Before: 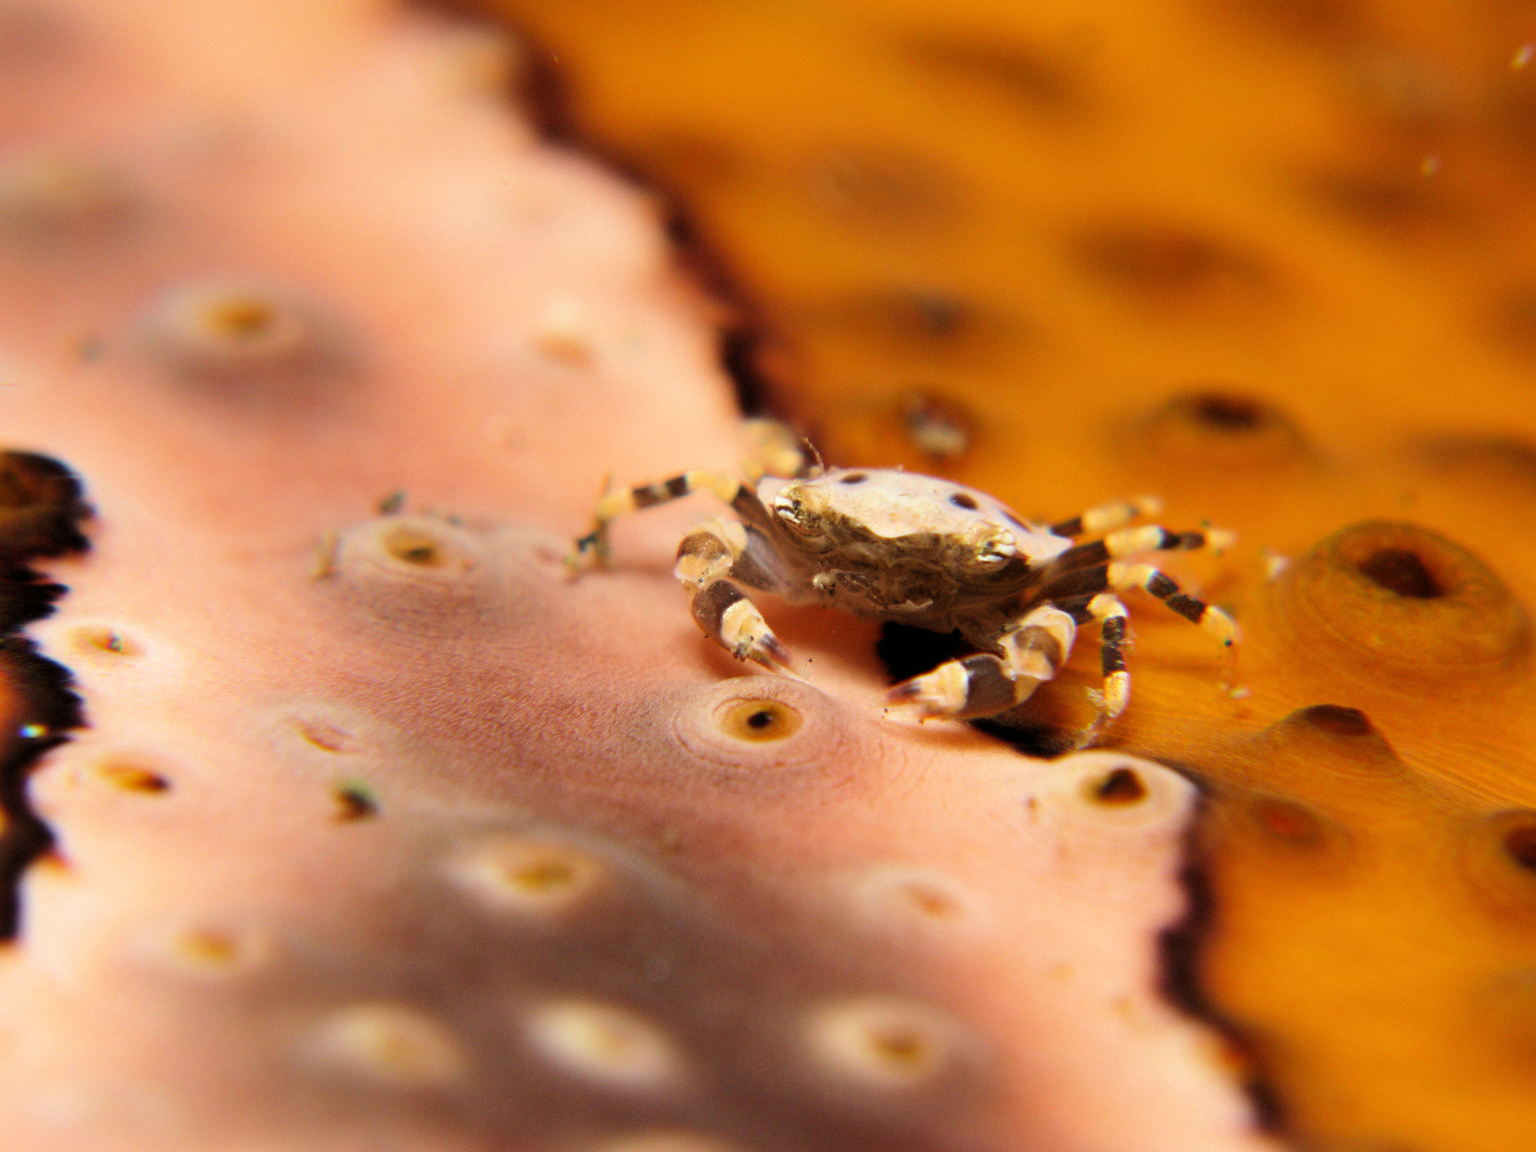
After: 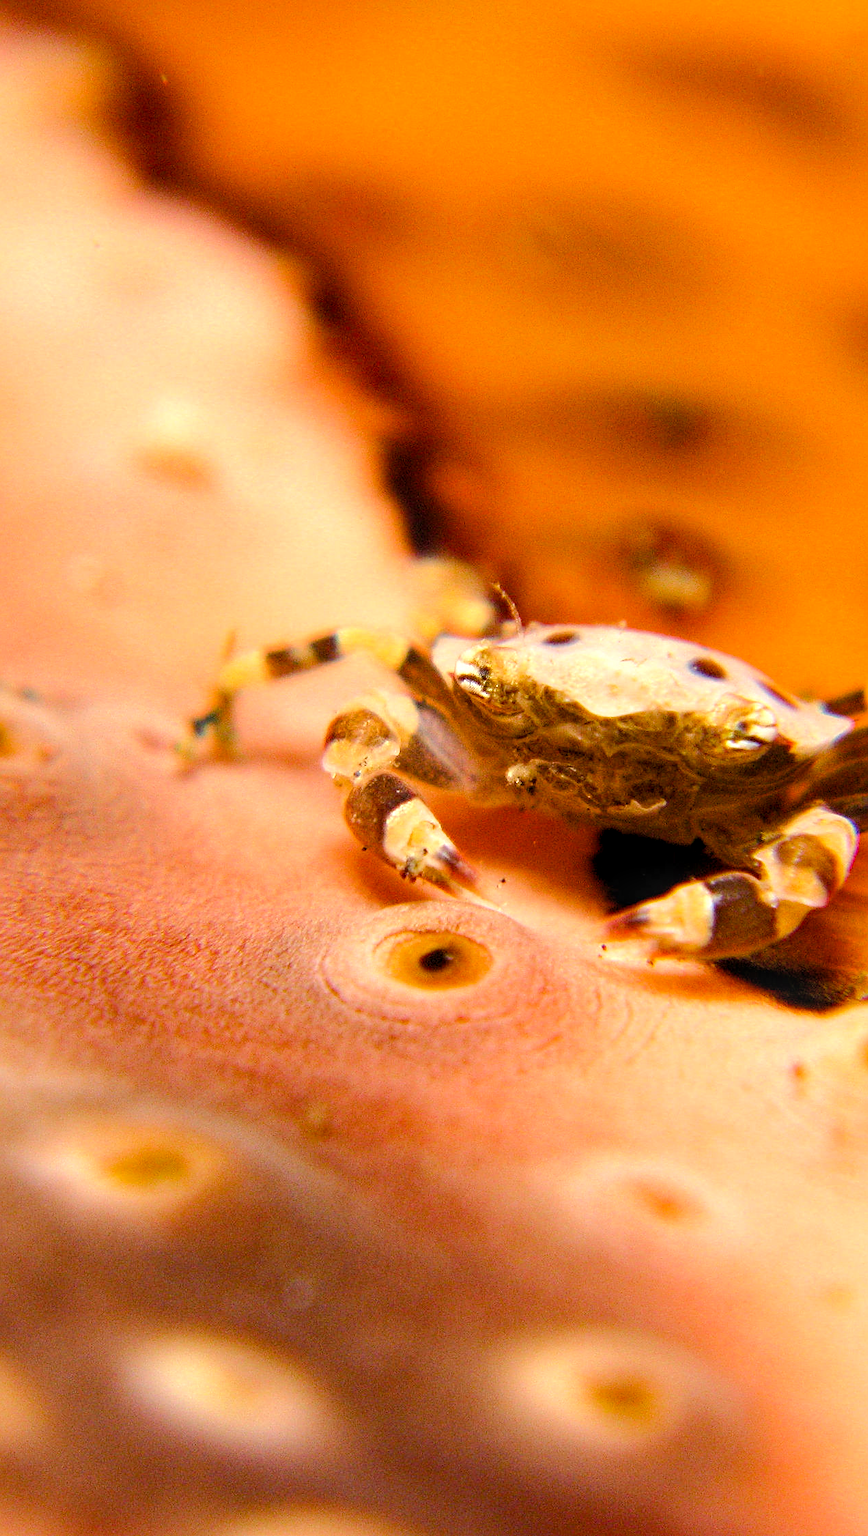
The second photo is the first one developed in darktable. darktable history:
sharpen: on, module defaults
local contrast: on, module defaults
exposure: exposure 0.293 EV, compensate highlight preservation false
crop: left 28.217%, right 29.371%
color balance rgb: highlights gain › chroma 2.96%, highlights gain › hue 62.28°, linear chroma grading › global chroma 14.48%, perceptual saturation grading › global saturation 20%, perceptual saturation grading › highlights -24.917%, perceptual saturation grading › shadows 24.727%, perceptual brilliance grading › mid-tones 10.773%, perceptual brilliance grading › shadows 15.177%
